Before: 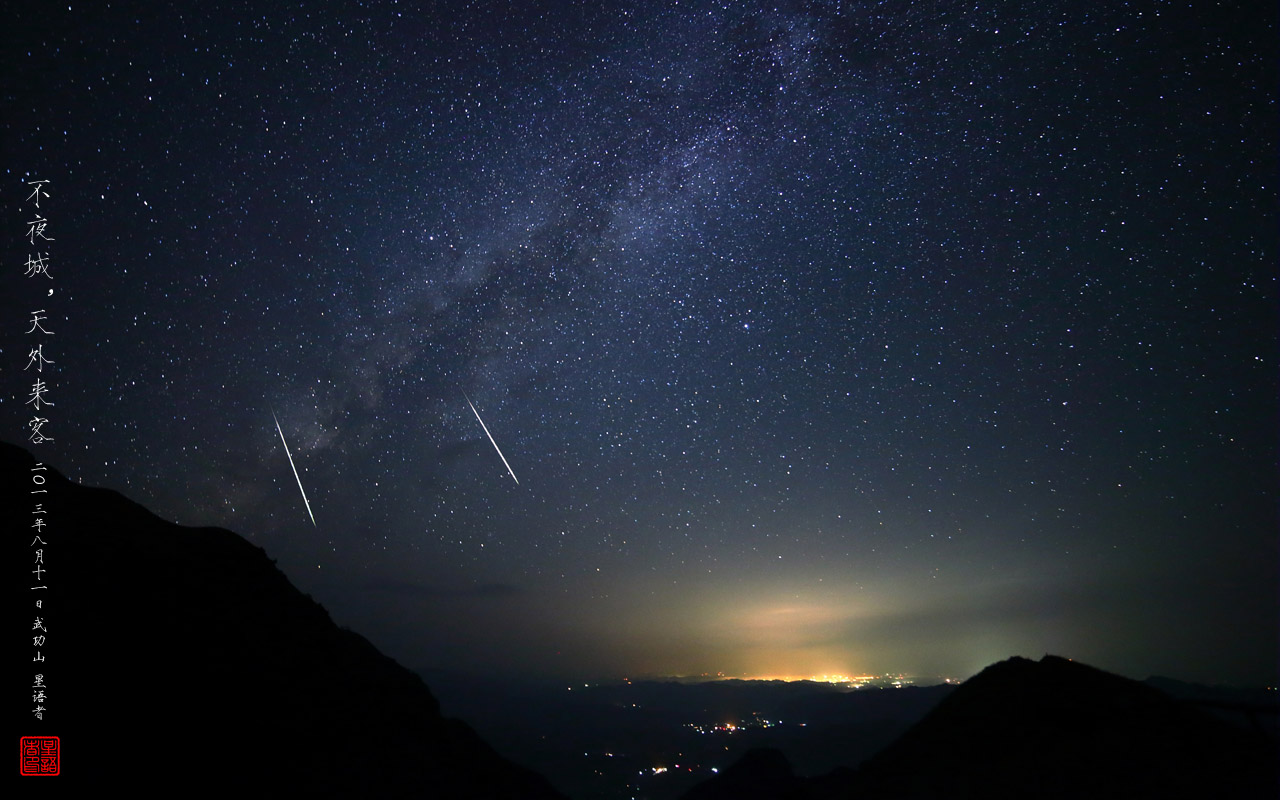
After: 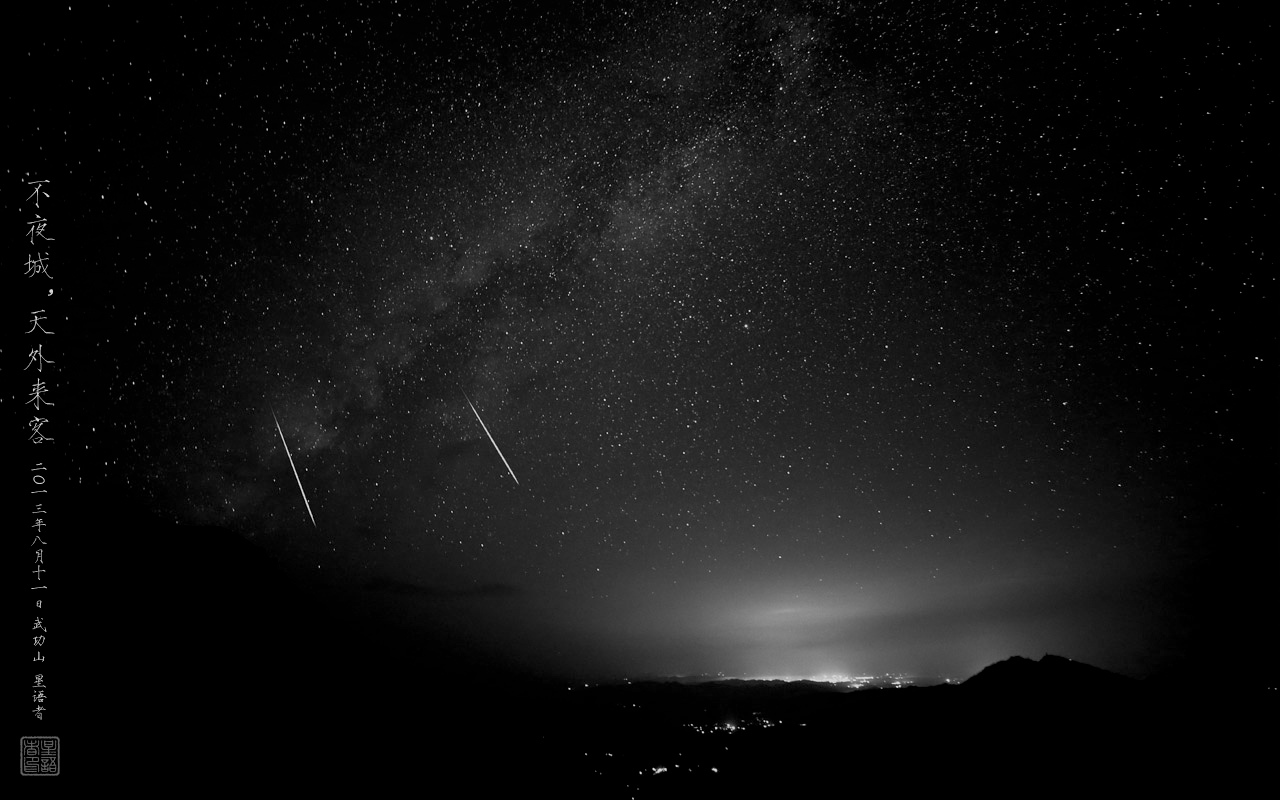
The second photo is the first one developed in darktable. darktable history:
color balance rgb: shadows fall-off 101%, linear chroma grading › mid-tones 7.63%, perceptual saturation grading › mid-tones 11.68%, mask middle-gray fulcrum 22.45%, global vibrance 10.11%, saturation formula JzAzBz (2021)
exposure: black level correction 0.011, exposure -0.478 EV, compensate highlight preservation false
monochrome: a 32, b 64, size 2.3
